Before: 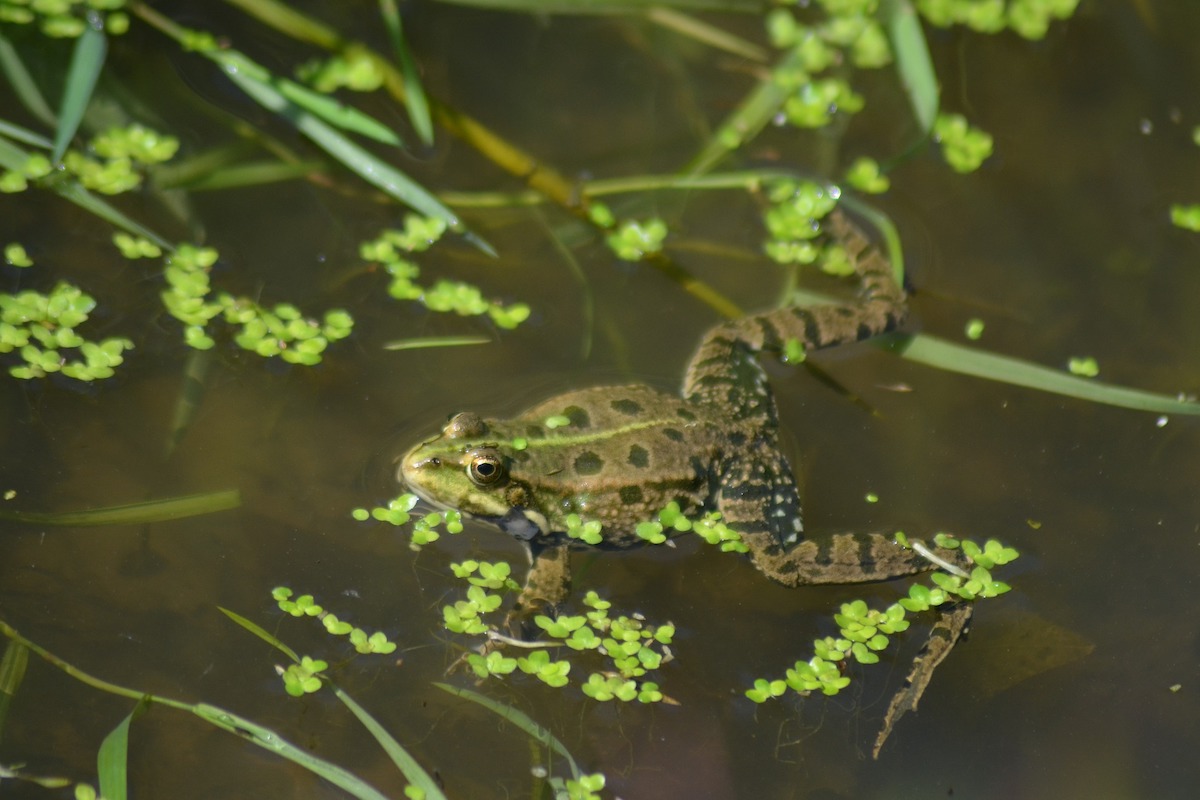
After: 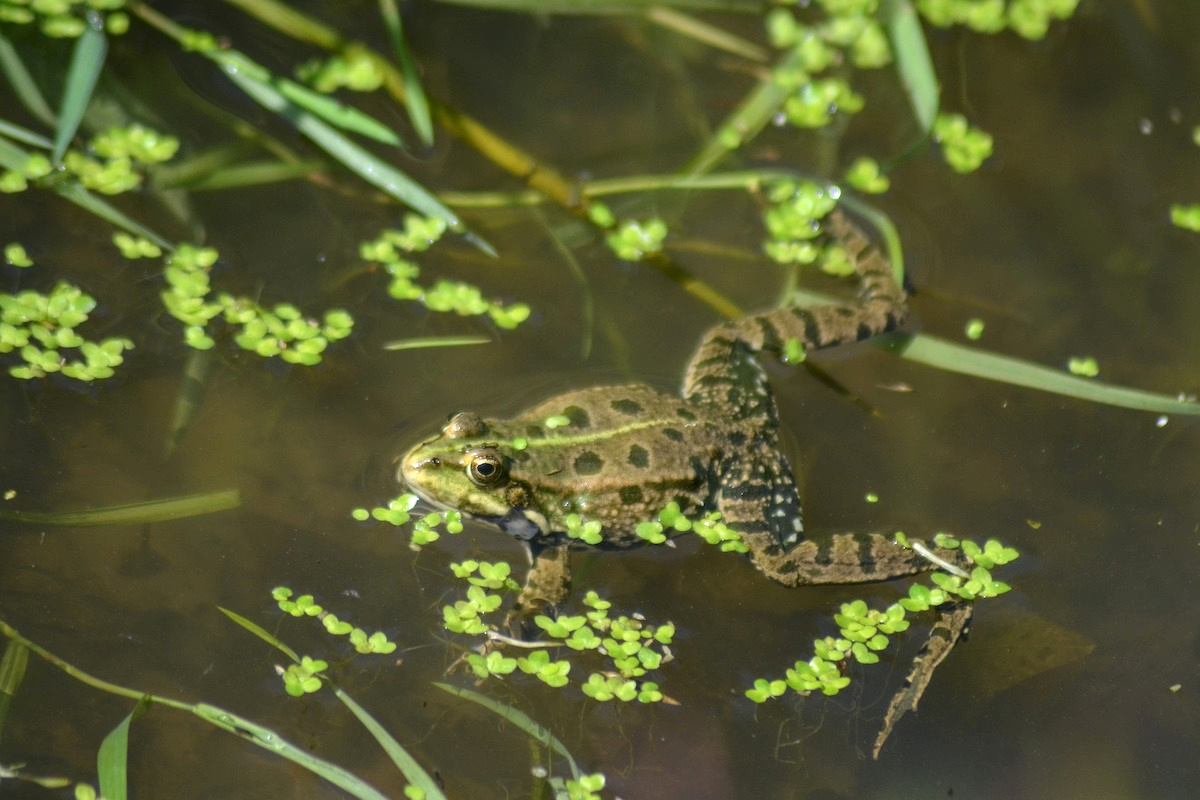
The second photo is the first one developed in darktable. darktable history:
local contrast: on, module defaults
exposure: exposure 0.195 EV, compensate highlight preservation false
